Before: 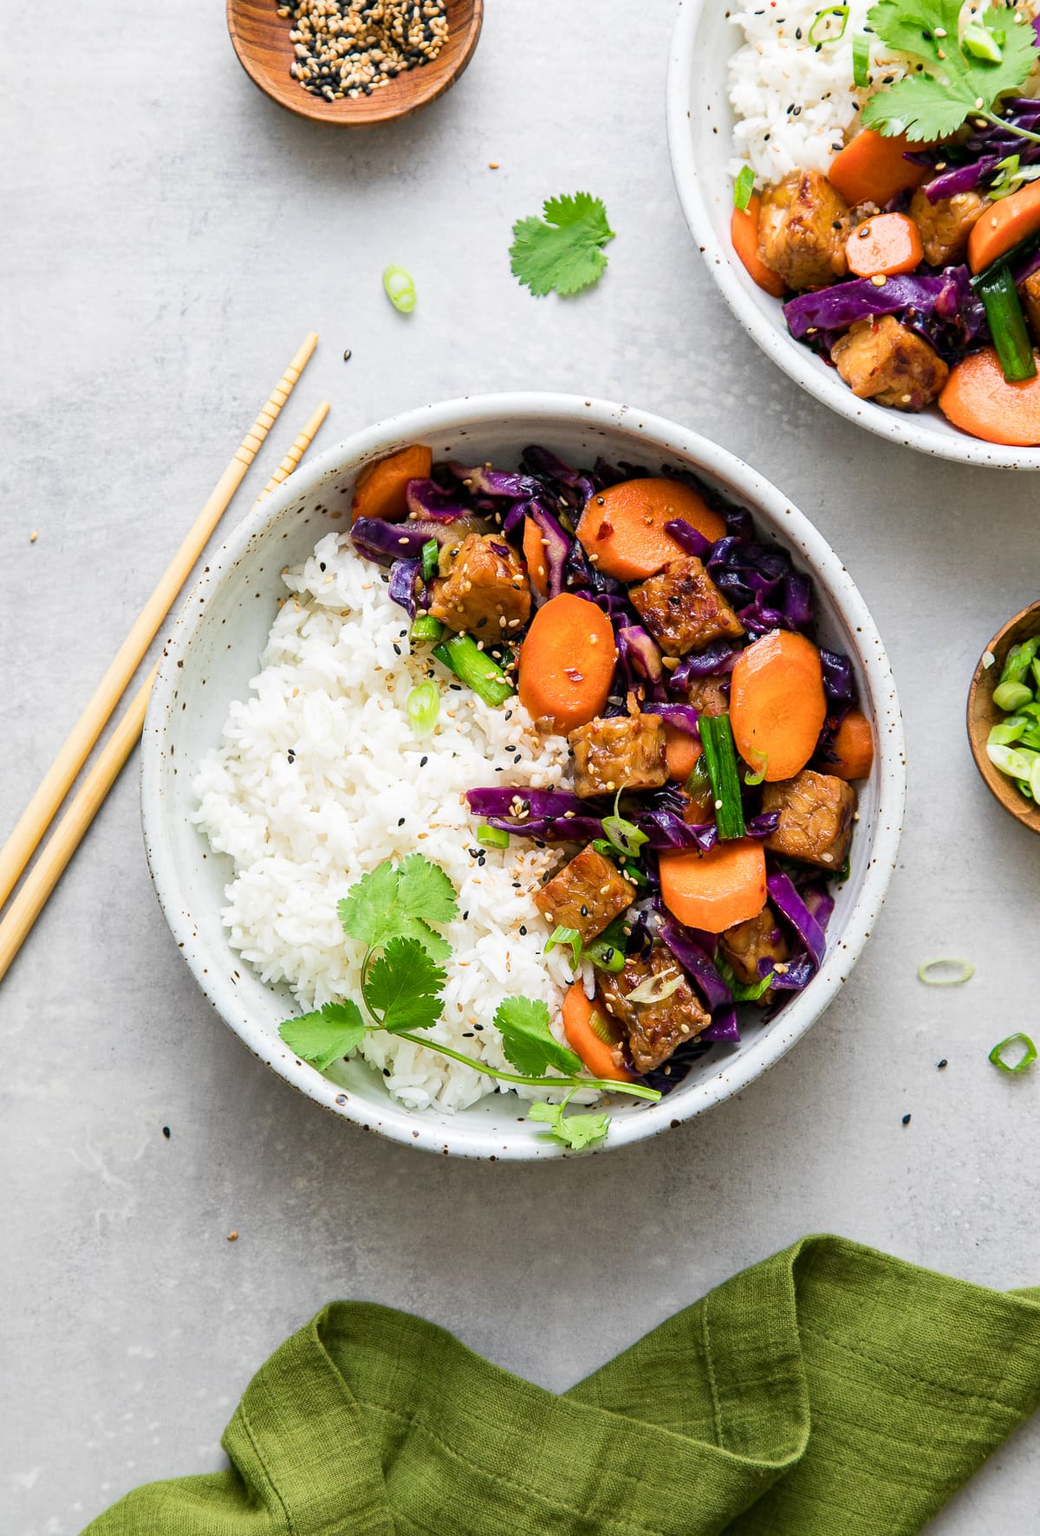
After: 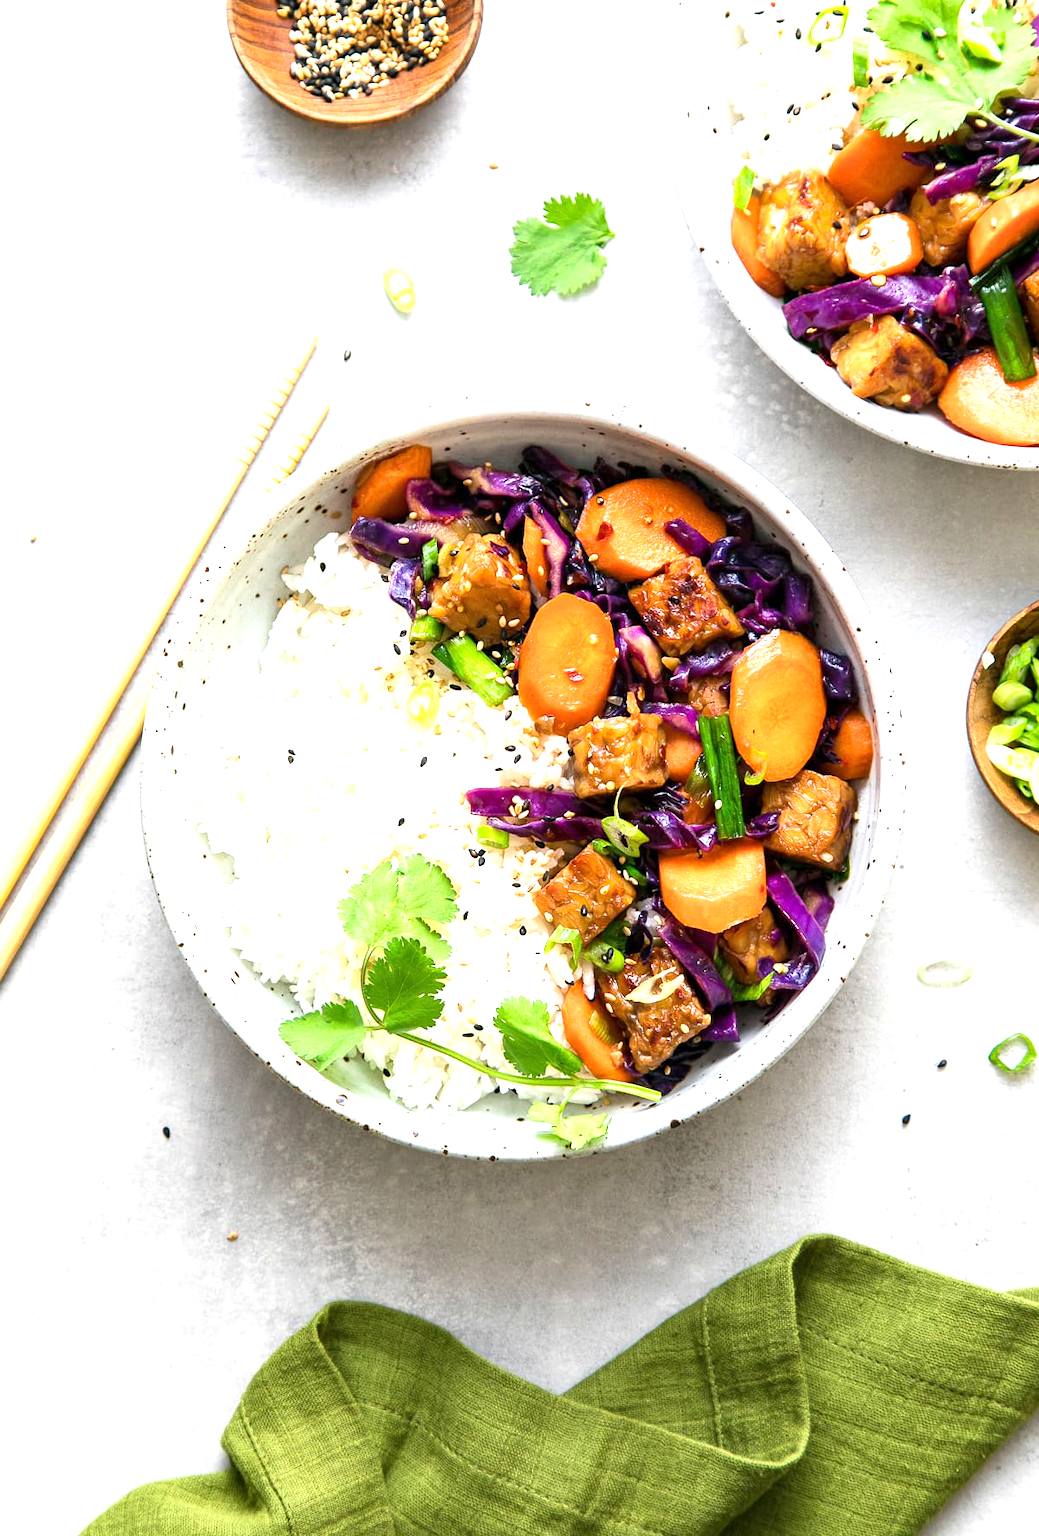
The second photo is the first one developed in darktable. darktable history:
exposure: exposure 0.946 EV, compensate exposure bias true, compensate highlight preservation false
